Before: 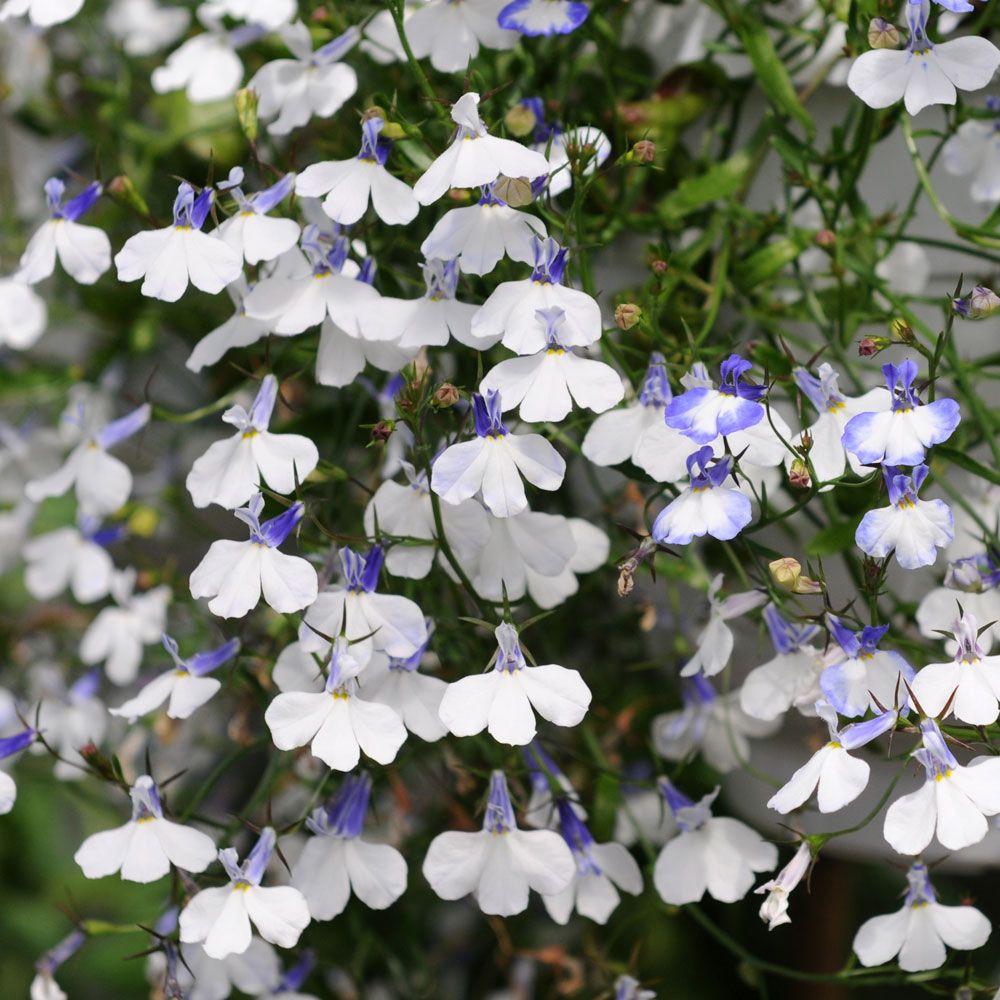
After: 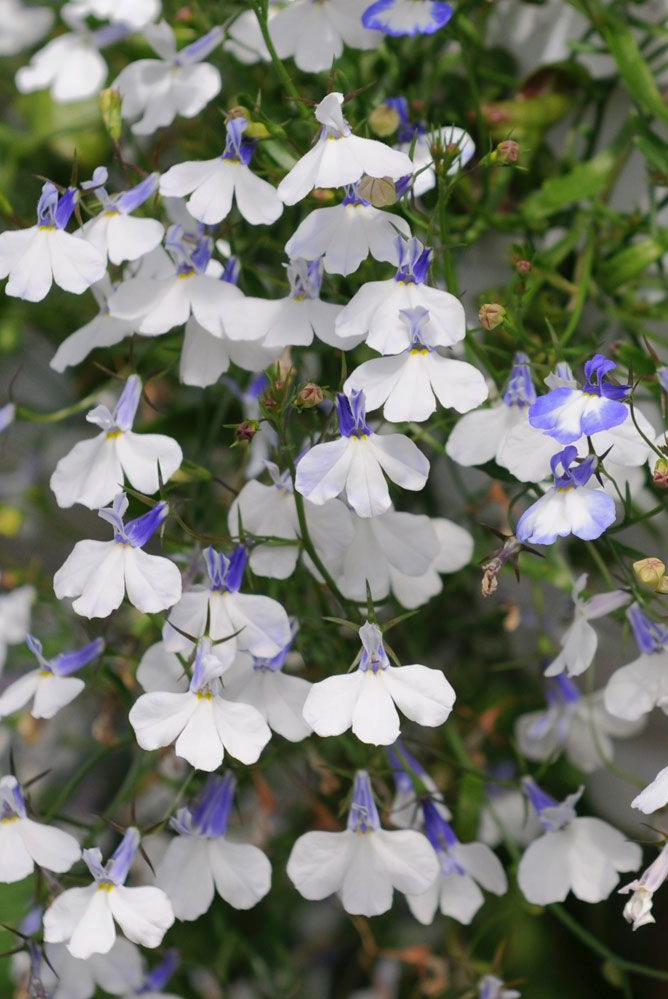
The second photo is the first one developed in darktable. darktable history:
shadows and highlights: on, module defaults
crop and rotate: left 13.66%, right 19.538%
